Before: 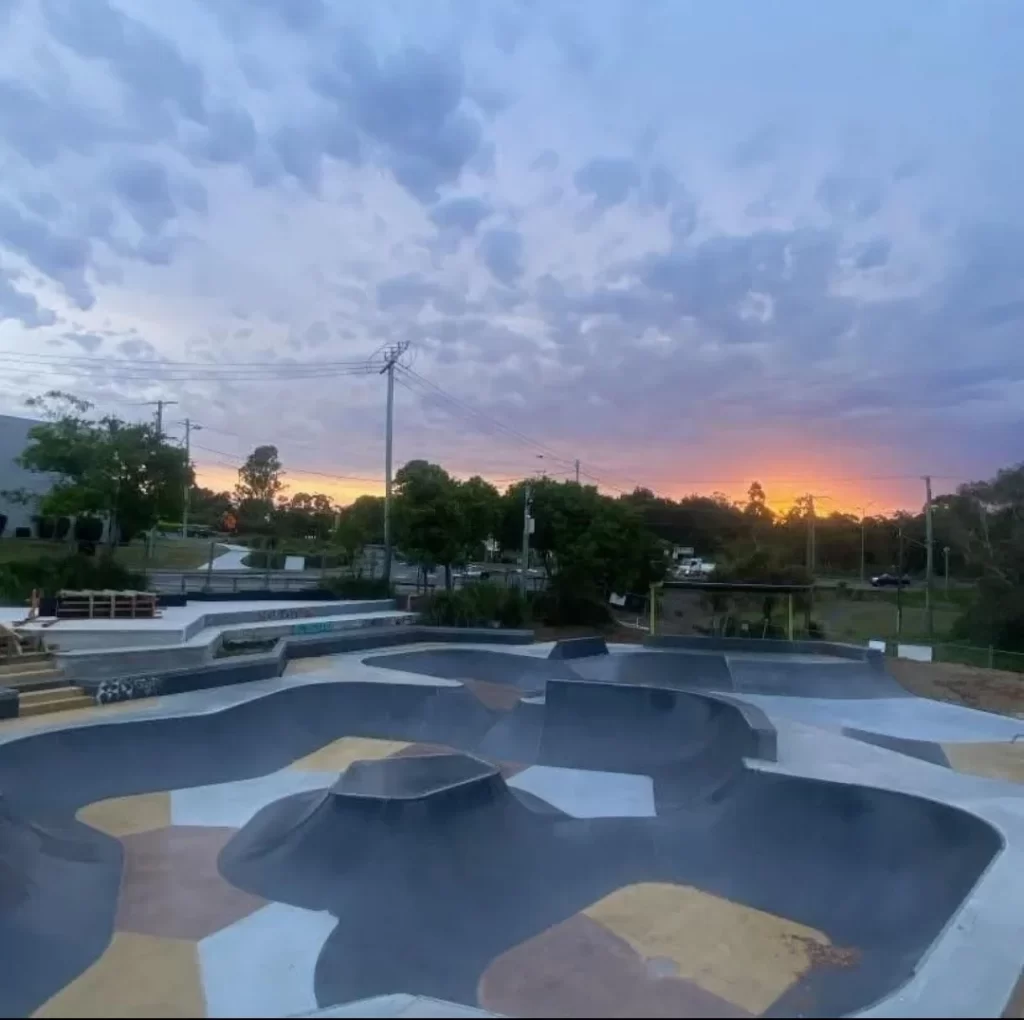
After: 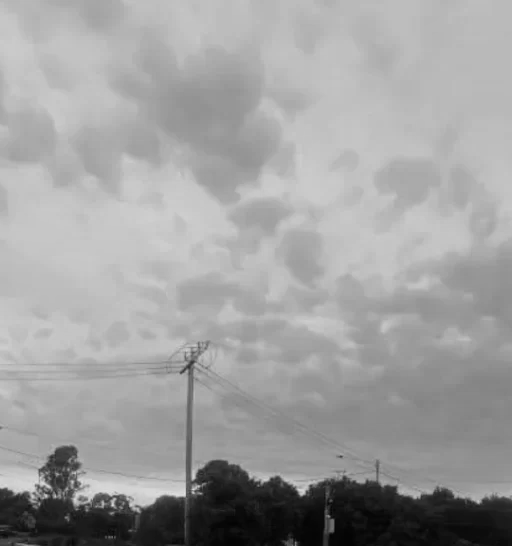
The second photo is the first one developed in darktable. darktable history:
tone equalizer: -8 EV -0.417 EV, -7 EV -0.389 EV, -6 EV -0.333 EV, -5 EV -0.222 EV, -3 EV 0.222 EV, -2 EV 0.333 EV, -1 EV 0.389 EV, +0 EV 0.417 EV, edges refinement/feathering 500, mask exposure compensation -1.57 EV, preserve details no
crop: left 19.556%, right 30.401%, bottom 46.458%
monochrome: a -35.87, b 49.73, size 1.7
graduated density: rotation -180°, offset 27.42
